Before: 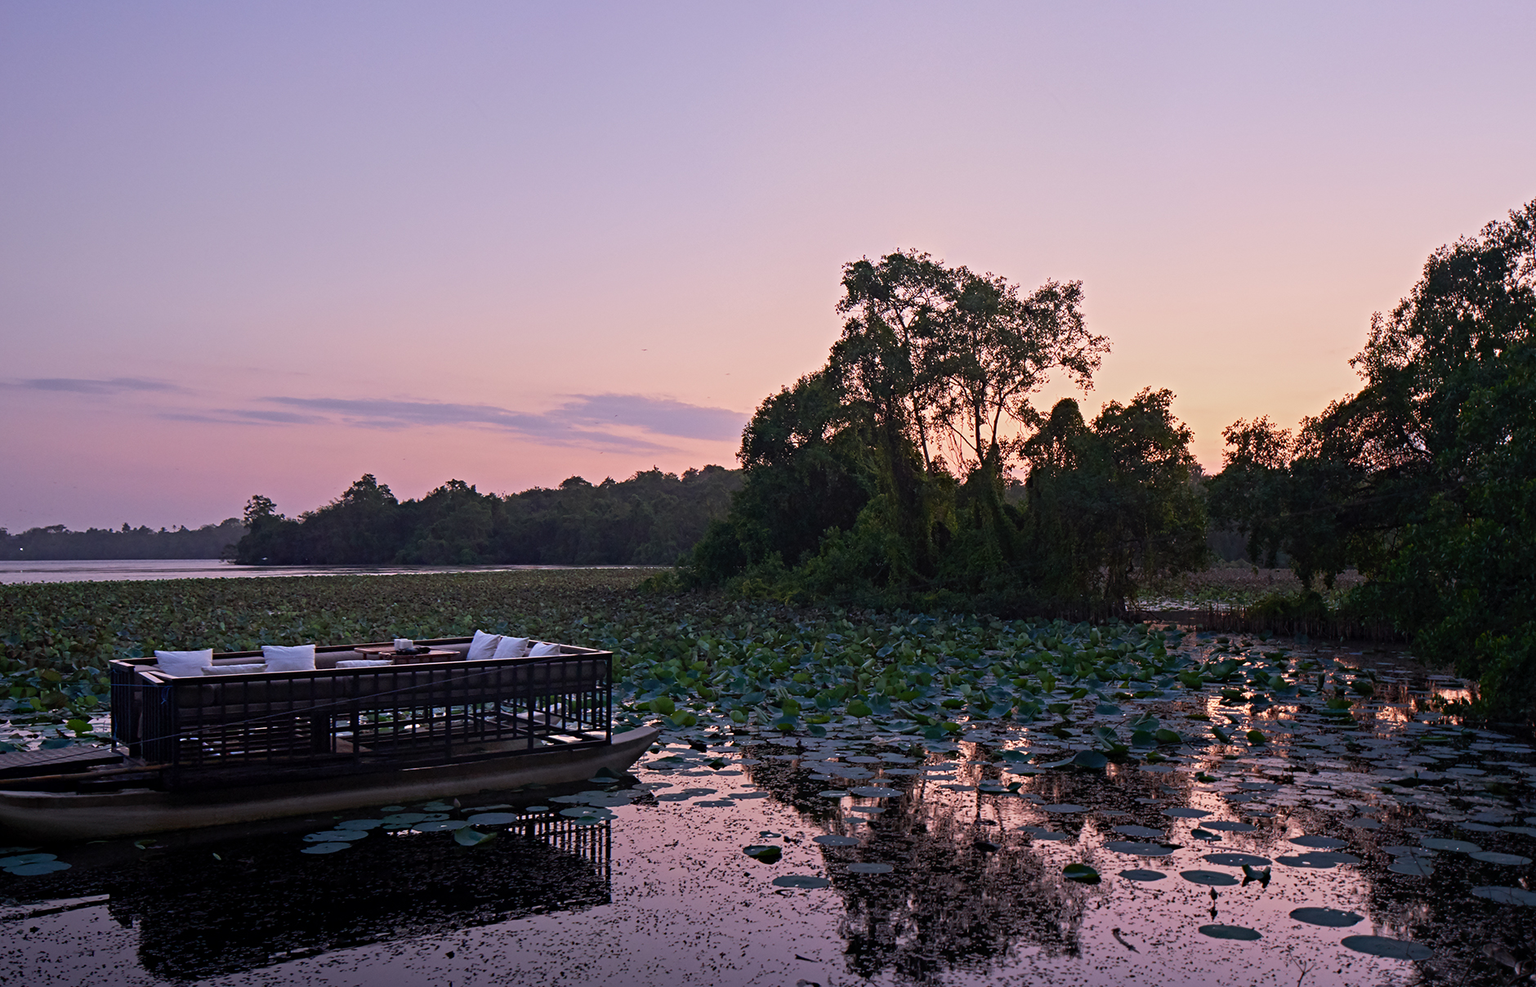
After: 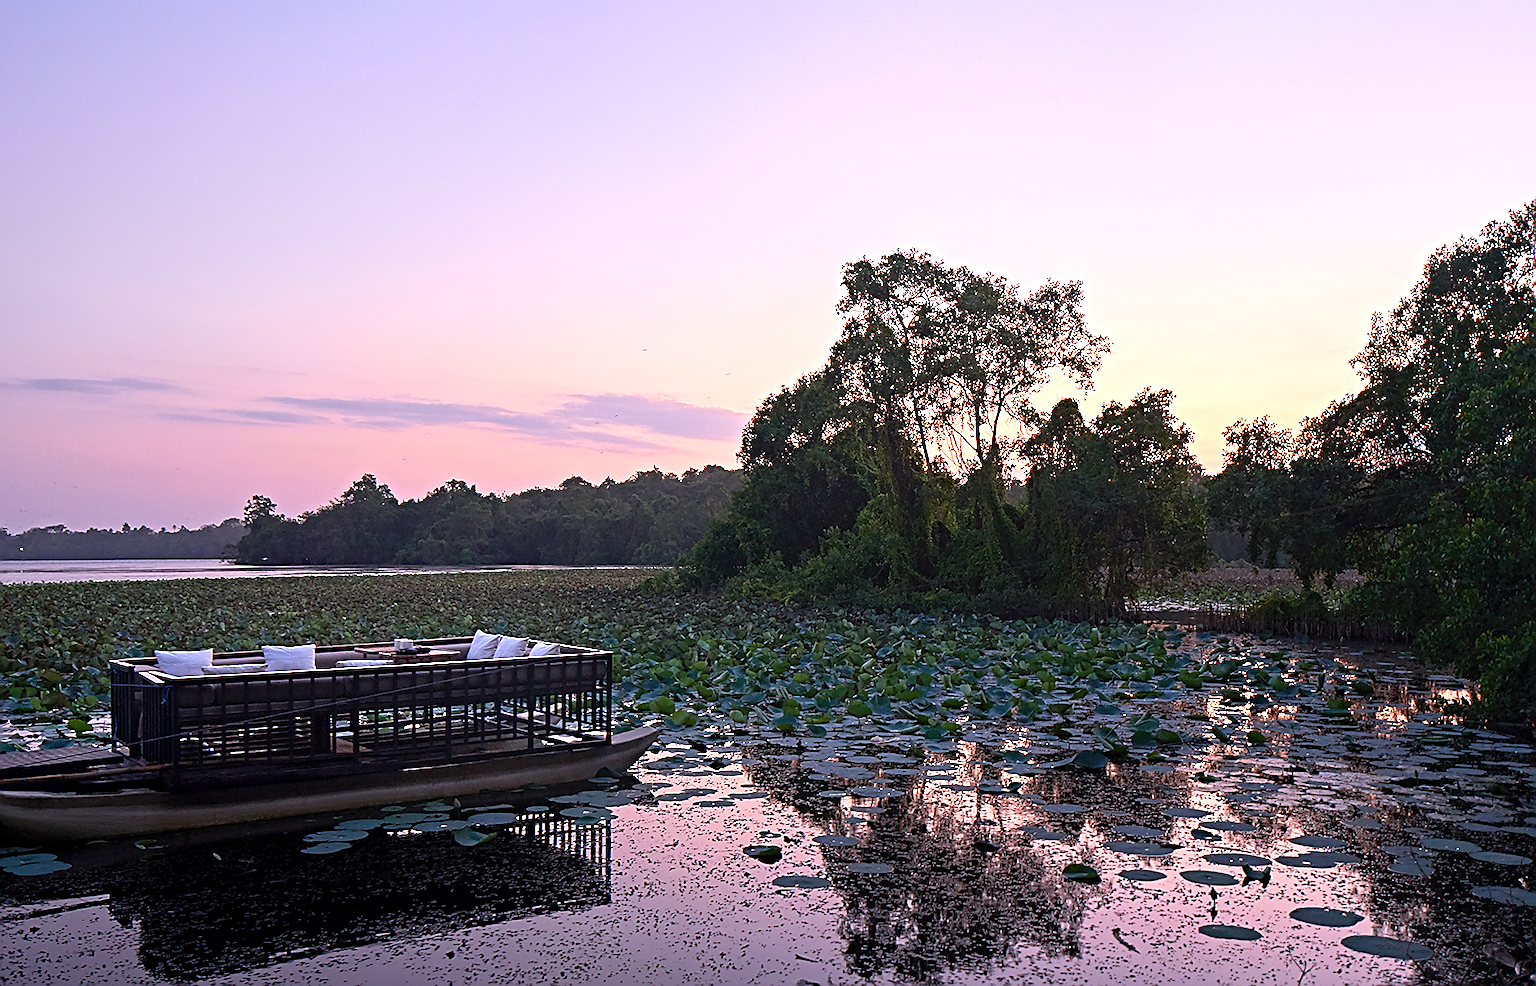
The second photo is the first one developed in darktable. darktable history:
sharpen: radius 1.354, amount 1.268, threshold 0.744
exposure: exposure 0.753 EV, compensate exposure bias true, compensate highlight preservation false
